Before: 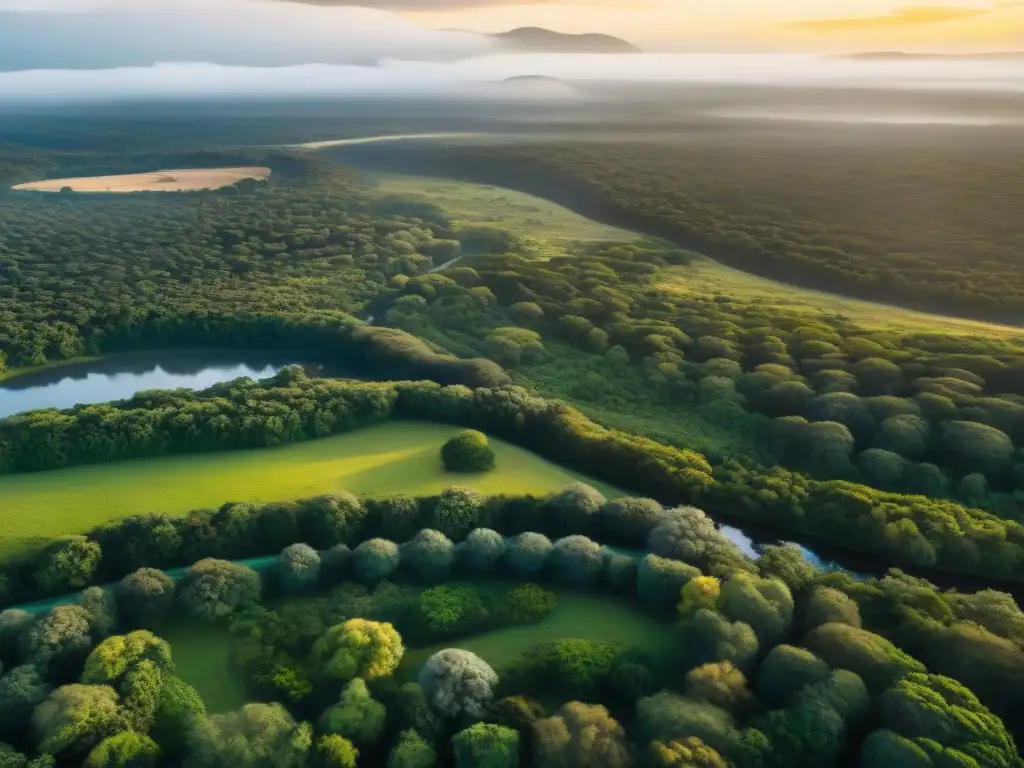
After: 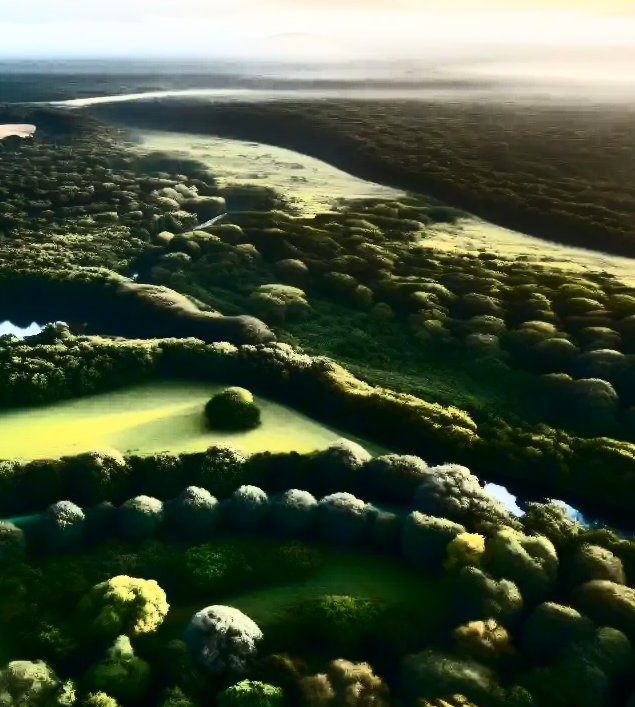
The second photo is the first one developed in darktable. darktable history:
exposure: black level correction 0.001, exposure 0.016 EV, compensate highlight preservation false
contrast brightness saturation: contrast 0.934, brightness 0.202
crop and rotate: left 22.984%, top 5.633%, right 14.933%, bottom 2.268%
